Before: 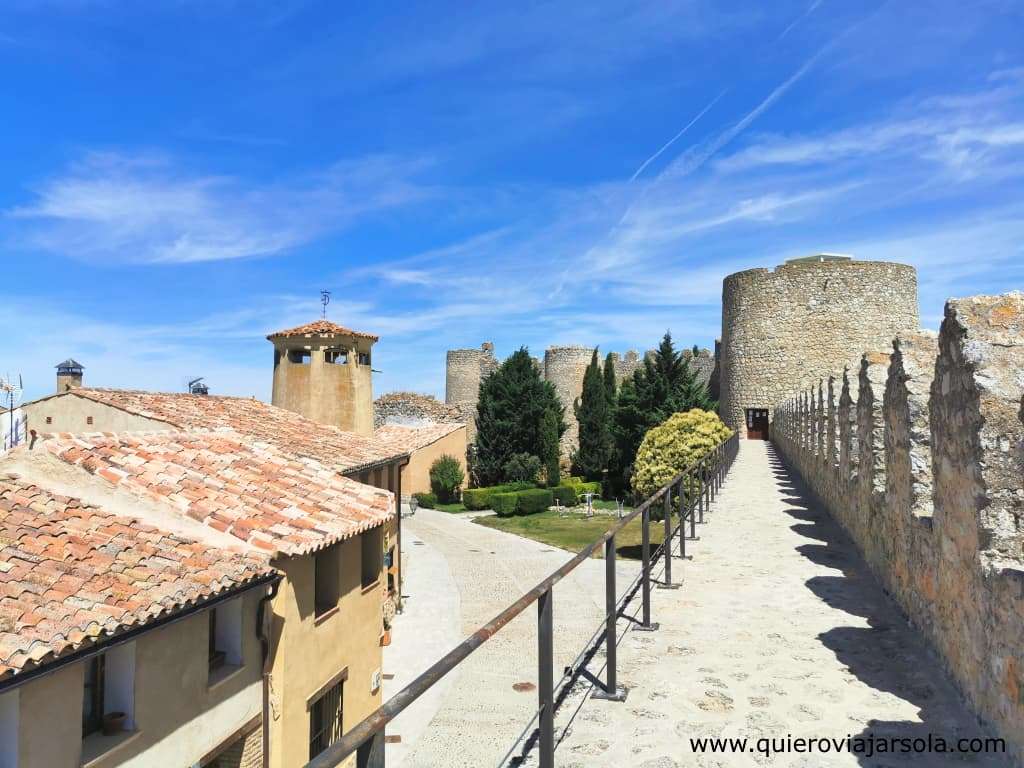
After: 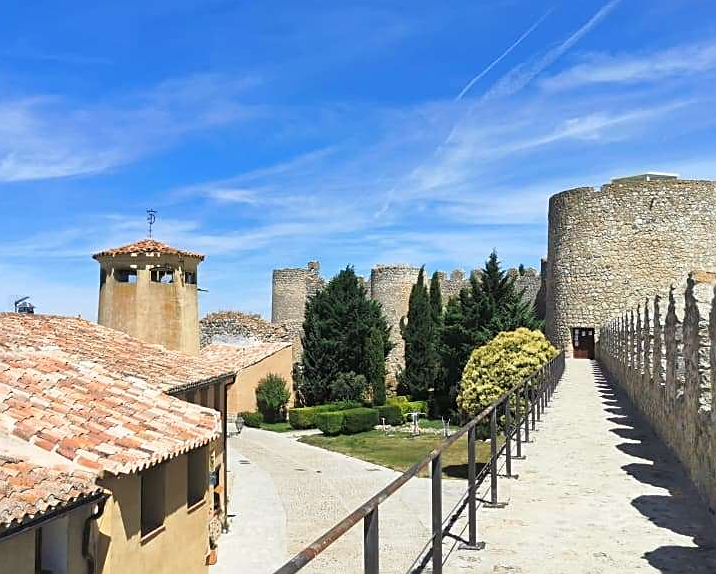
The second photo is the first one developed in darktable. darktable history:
white balance: emerald 1
crop and rotate: left 17.046%, top 10.659%, right 12.989%, bottom 14.553%
sharpen: on, module defaults
